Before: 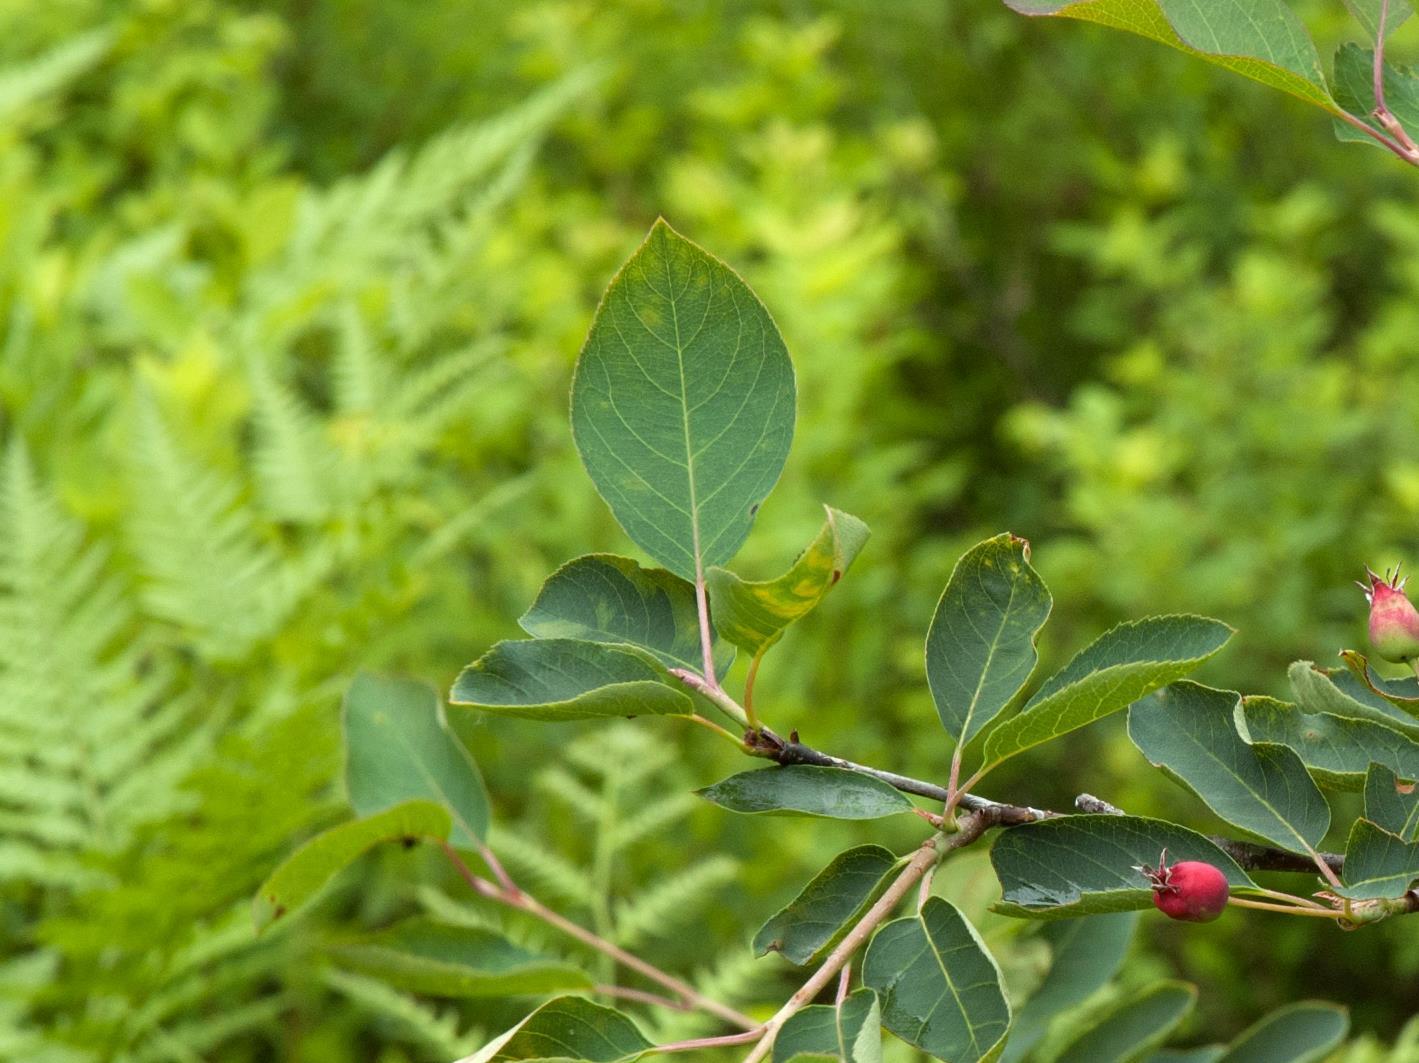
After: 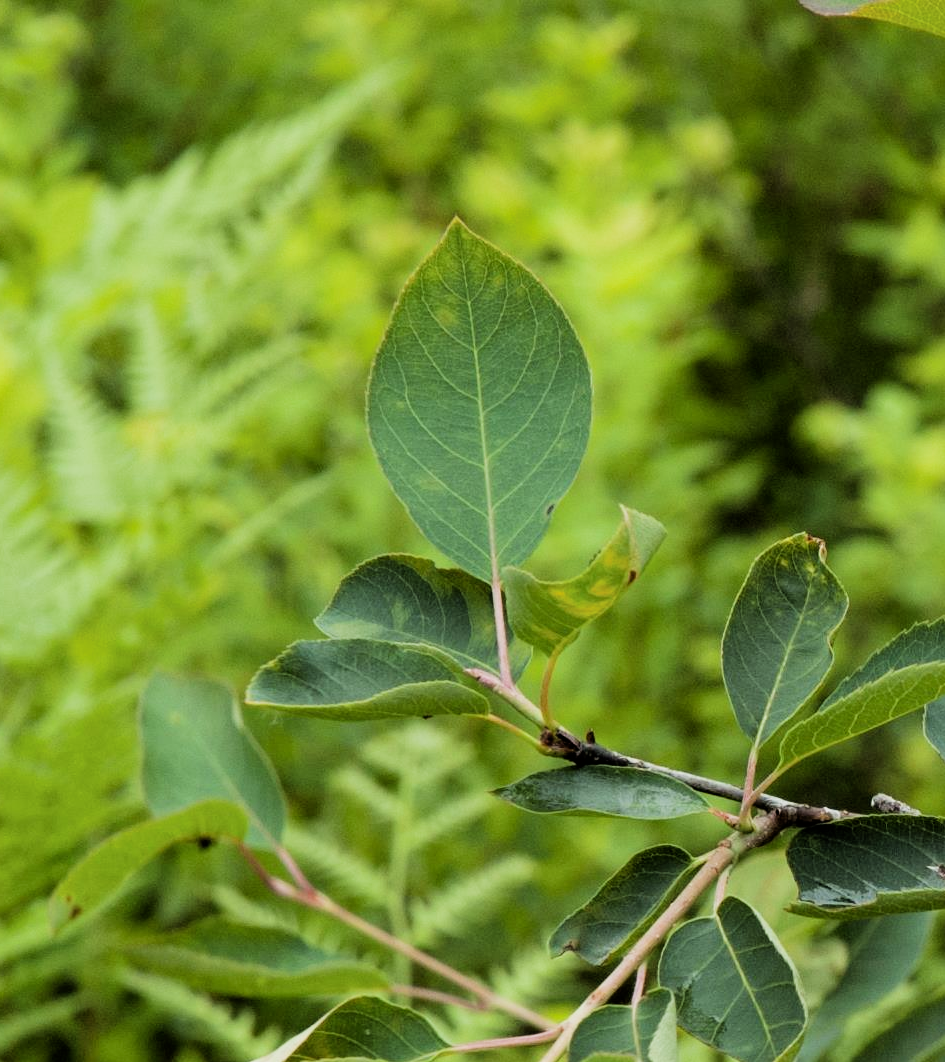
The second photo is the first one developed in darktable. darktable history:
crop and rotate: left 14.385%, right 18.948%
filmic rgb: black relative exposure -5 EV, hardness 2.88, contrast 1.3, highlights saturation mix -30%
